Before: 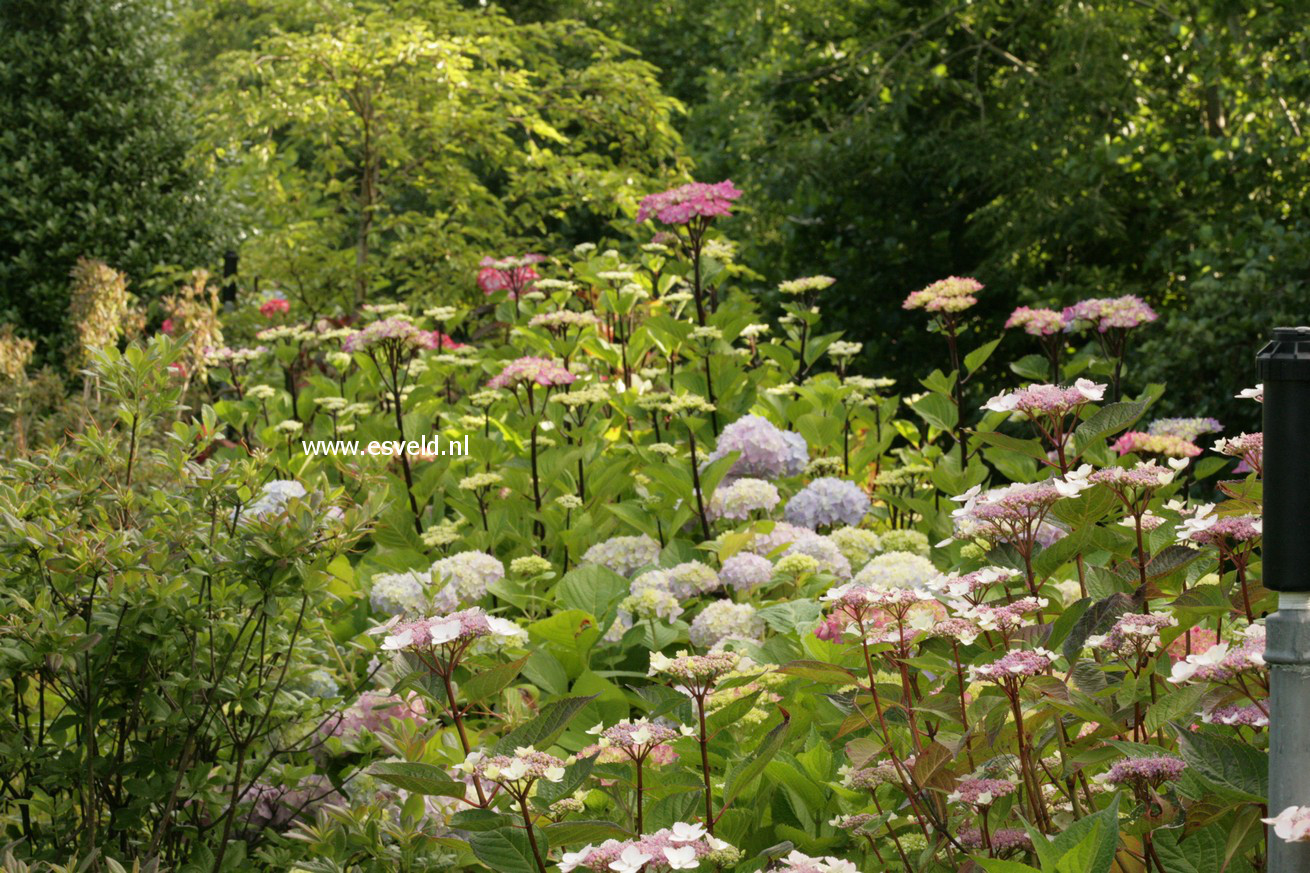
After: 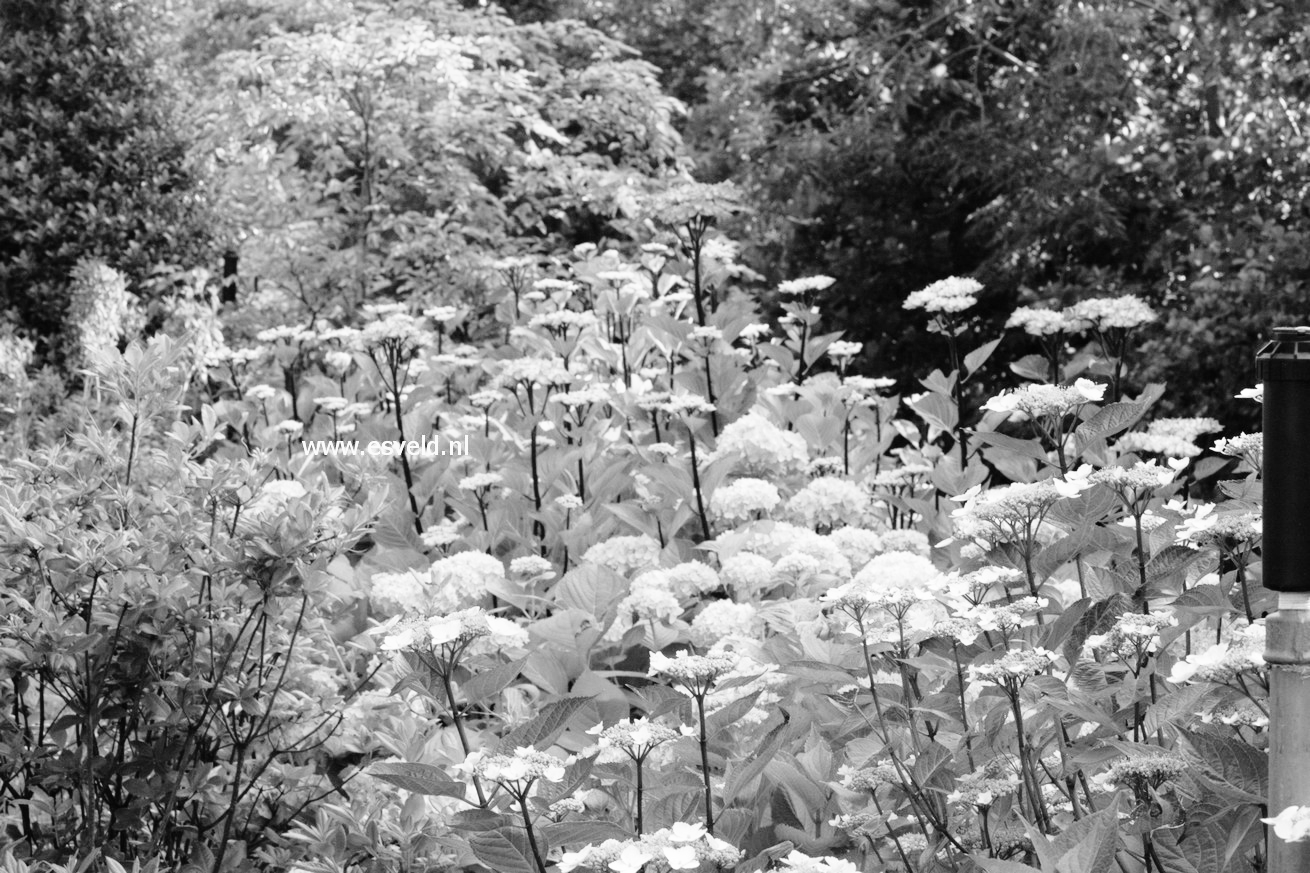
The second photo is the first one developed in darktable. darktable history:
color calibration: illuminant as shot in camera, x 0.358, y 0.373, temperature 4628.91 K
monochrome: on, module defaults
white balance: red 1.029, blue 0.92
base curve: curves: ch0 [(0, 0) (0.008, 0.007) (0.022, 0.029) (0.048, 0.089) (0.092, 0.197) (0.191, 0.399) (0.275, 0.534) (0.357, 0.65) (0.477, 0.78) (0.542, 0.833) (0.799, 0.973) (1, 1)], preserve colors none
